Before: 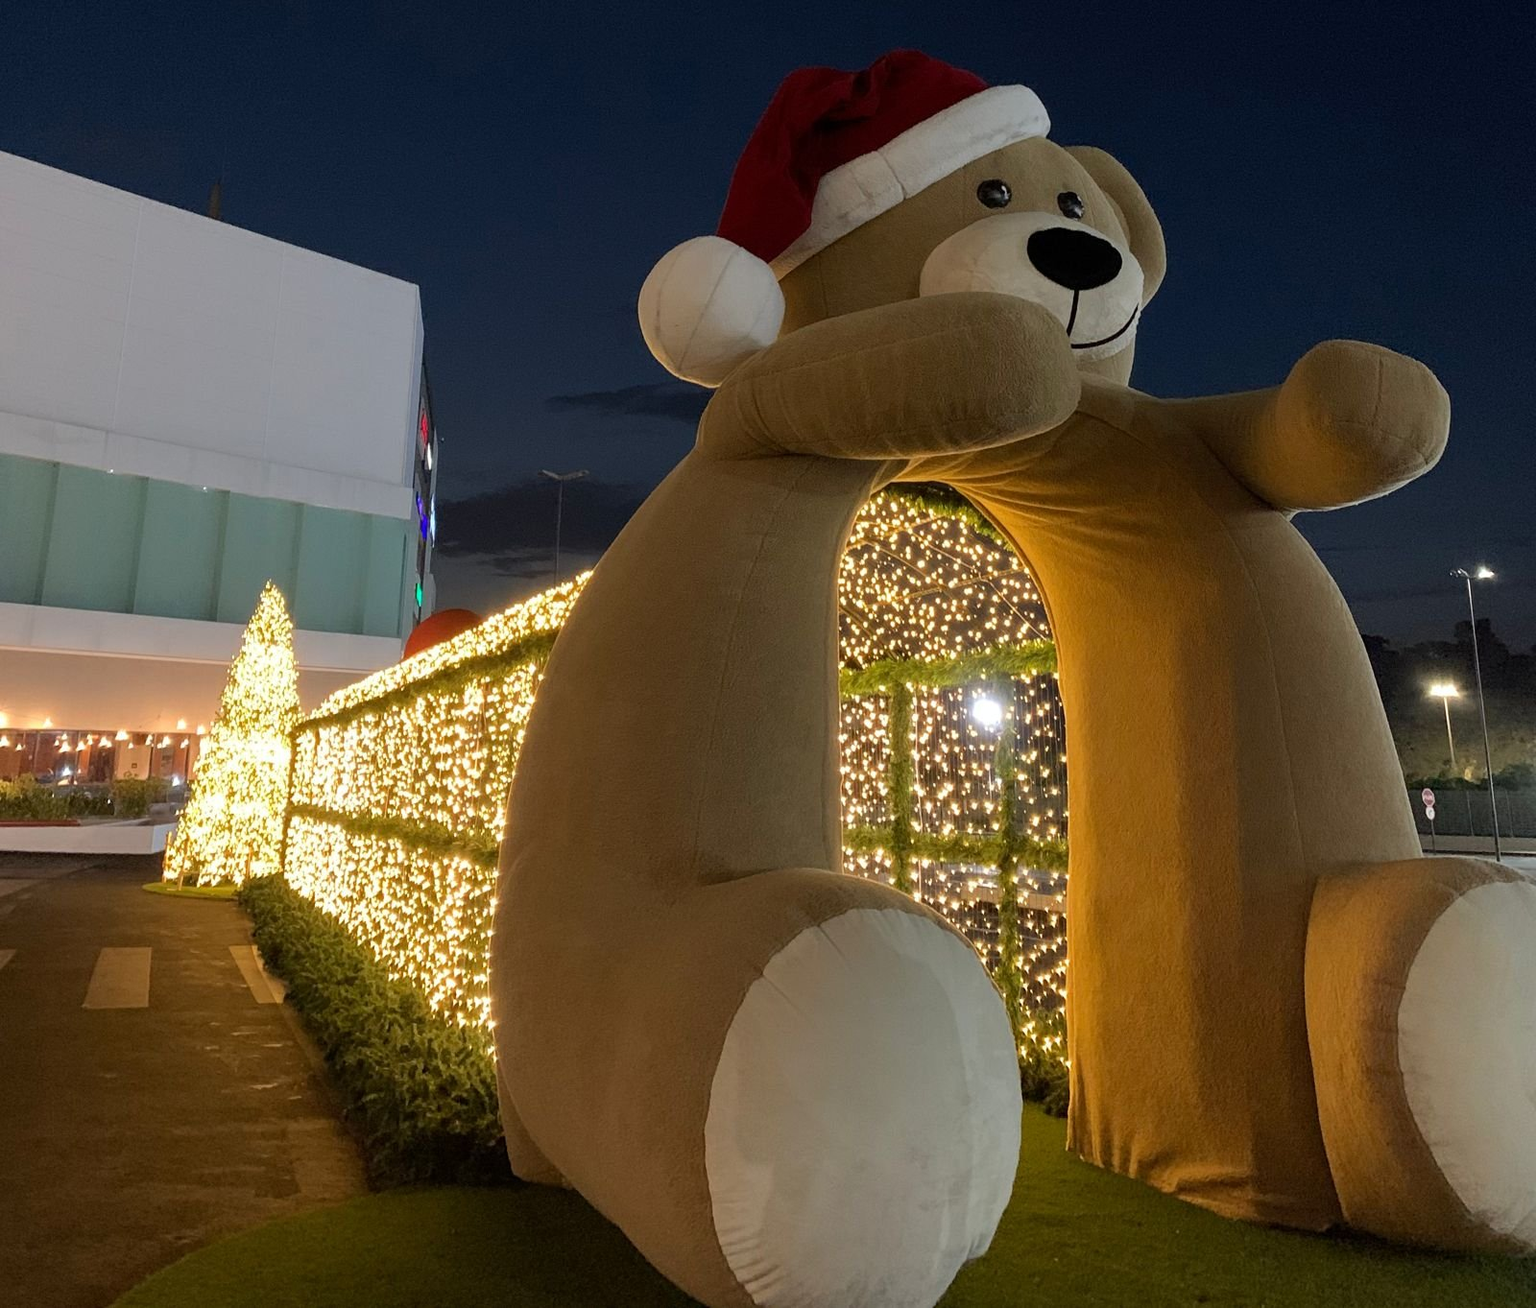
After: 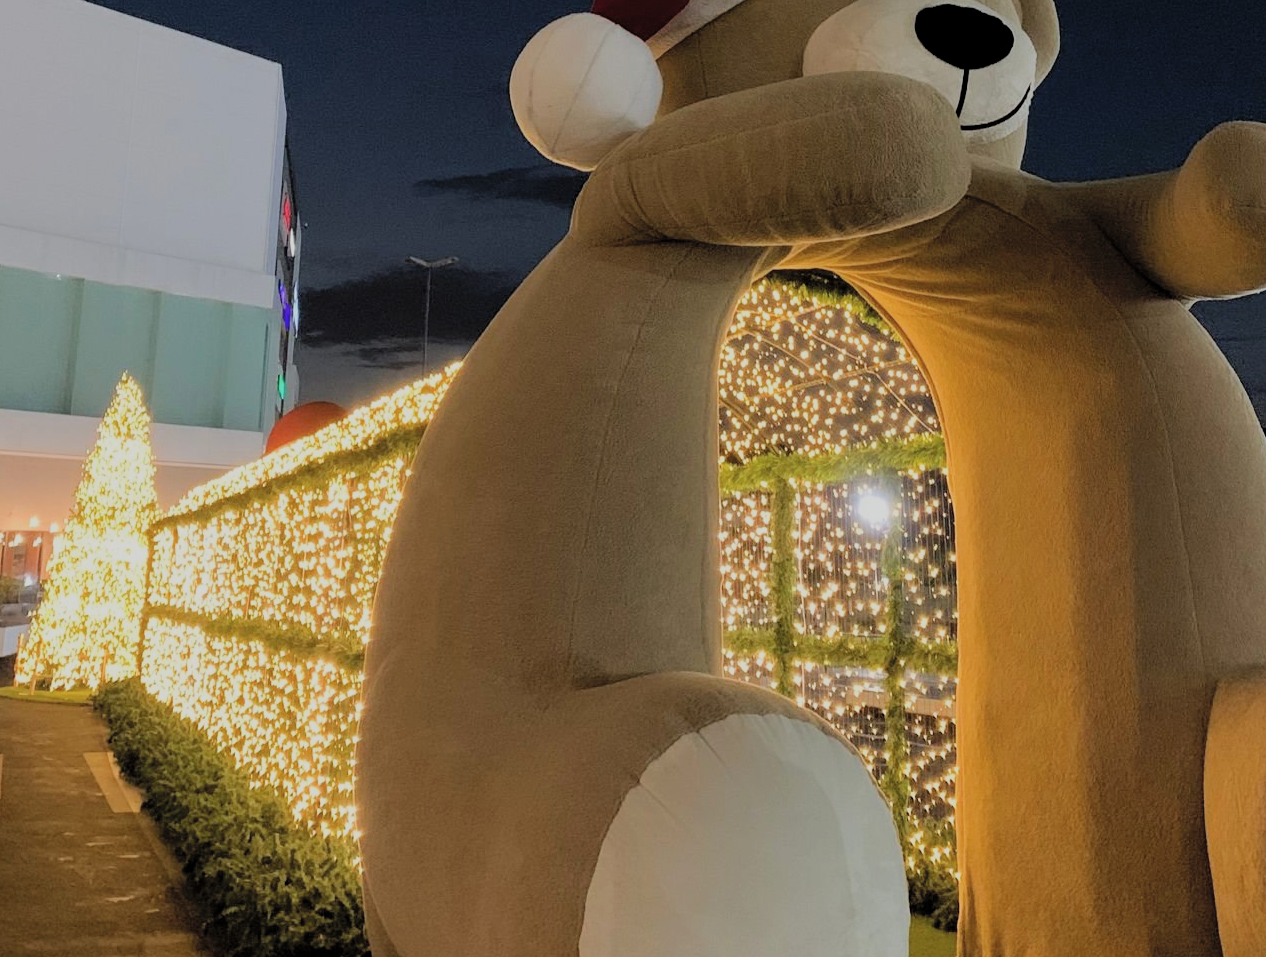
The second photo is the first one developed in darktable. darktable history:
crop: left 9.74%, top 17.133%, right 11.106%, bottom 12.304%
contrast brightness saturation: brightness 0.14
filmic rgb: middle gray luminance 29.8%, black relative exposure -8.9 EV, white relative exposure 6.98 EV, target black luminance 0%, hardness 2.96, latitude 1.45%, contrast 0.962, highlights saturation mix 5.56%, shadows ↔ highlights balance 12.67%, iterations of high-quality reconstruction 10
